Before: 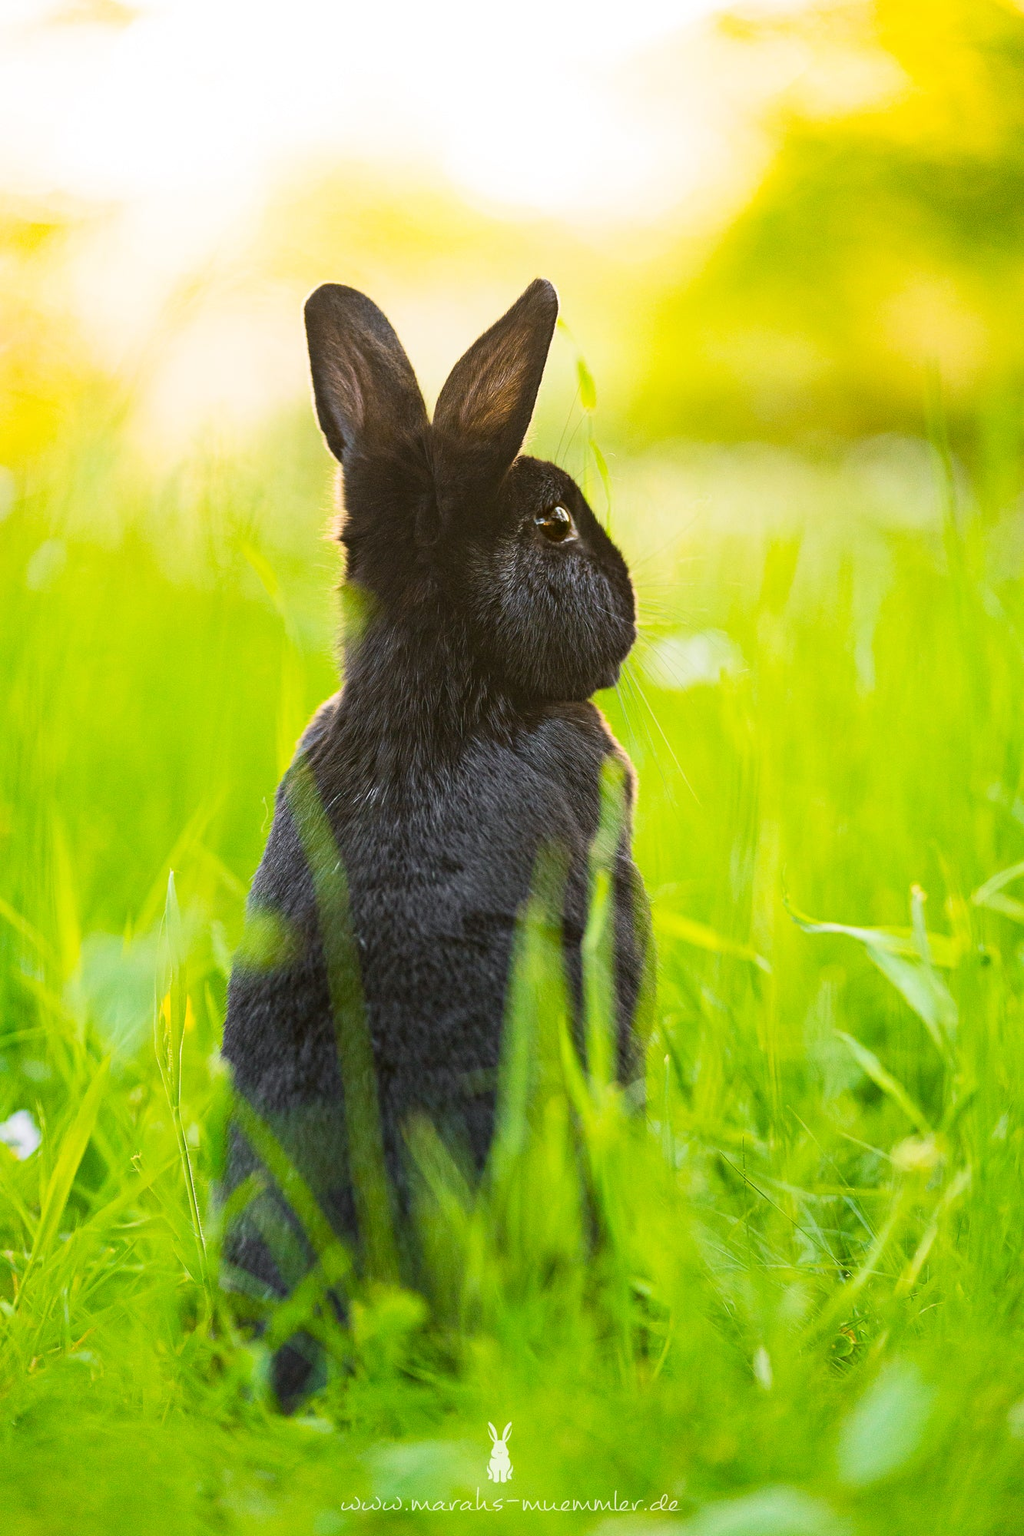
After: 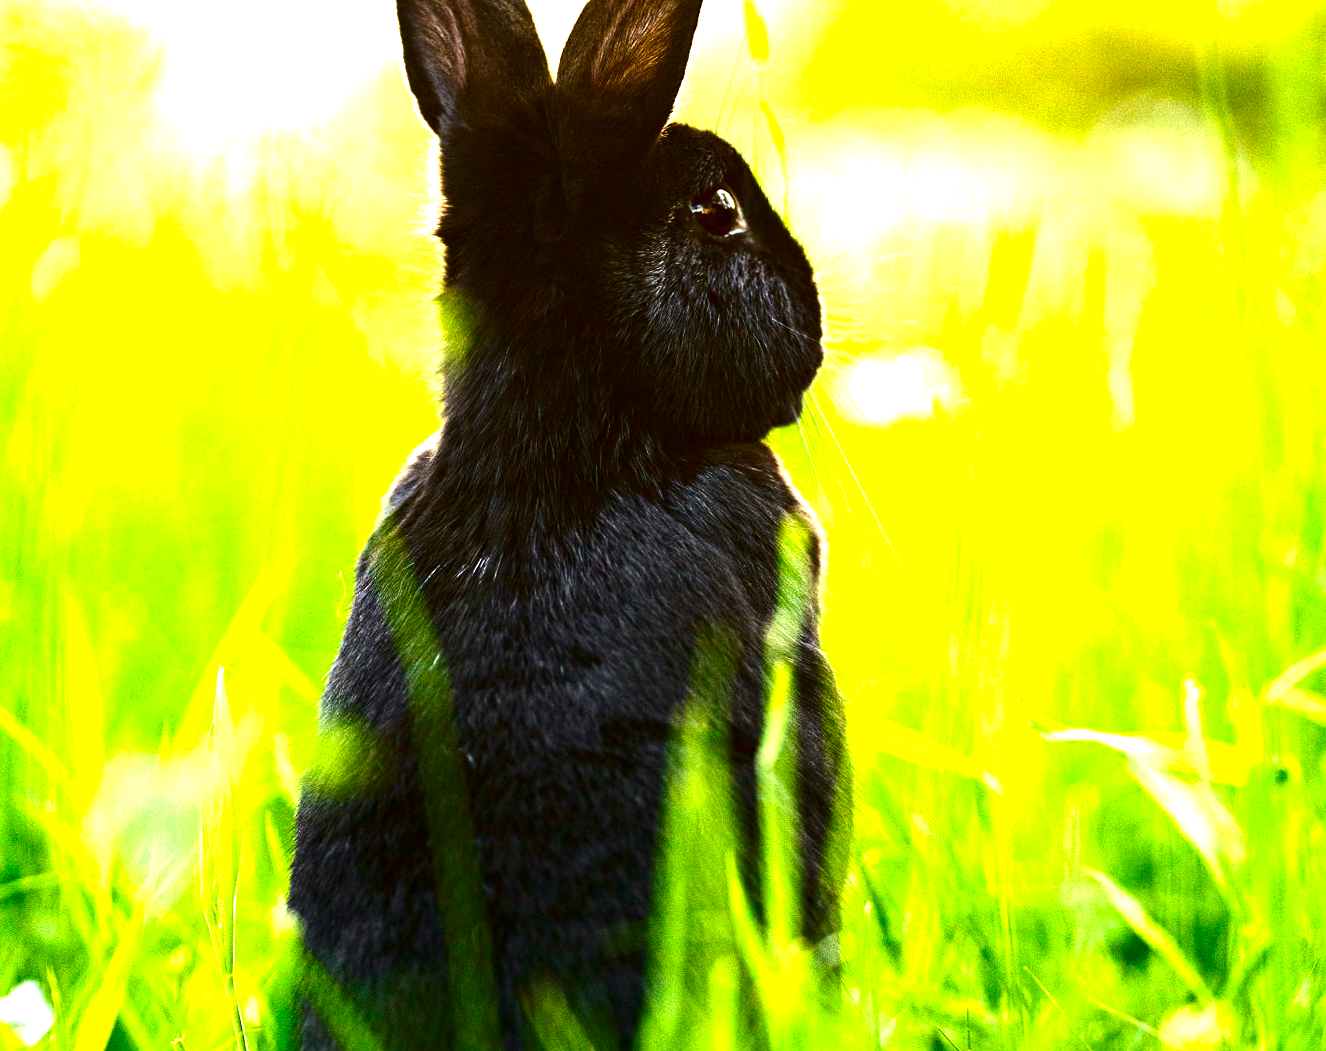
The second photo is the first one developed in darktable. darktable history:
contrast brightness saturation: contrast 0.09, brightness -0.59, saturation 0.17
rotate and perspective: rotation -0.45°, automatic cropping original format, crop left 0.008, crop right 0.992, crop top 0.012, crop bottom 0.988
exposure: black level correction 0, exposure 1 EV, compensate highlight preservation false
crop and rotate: top 23.043%, bottom 23.437%
